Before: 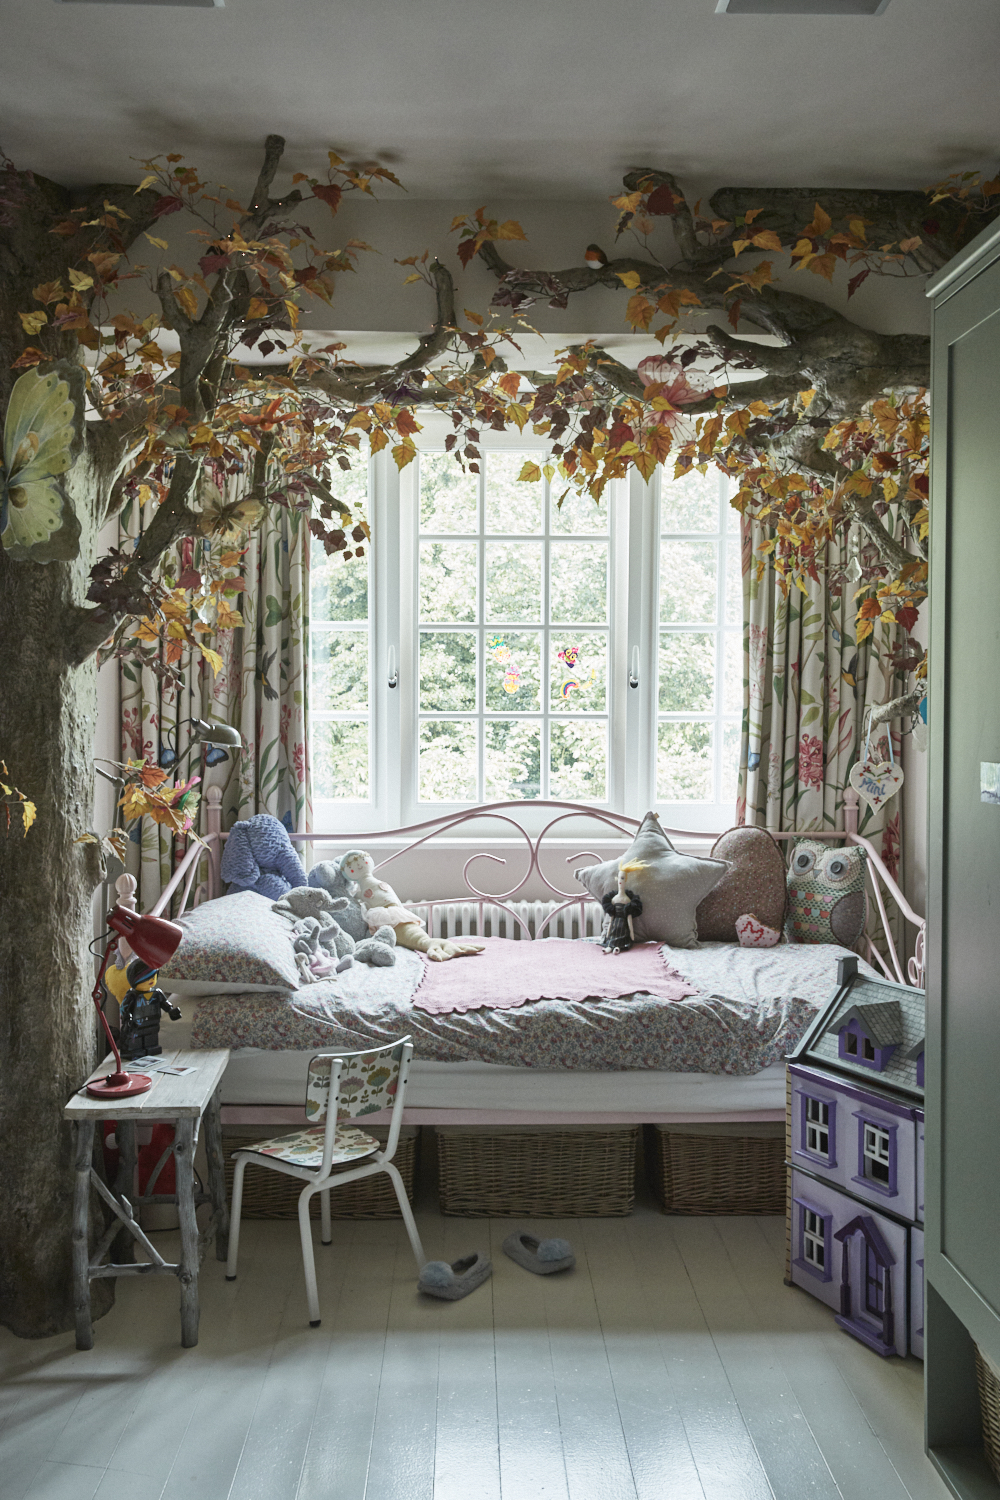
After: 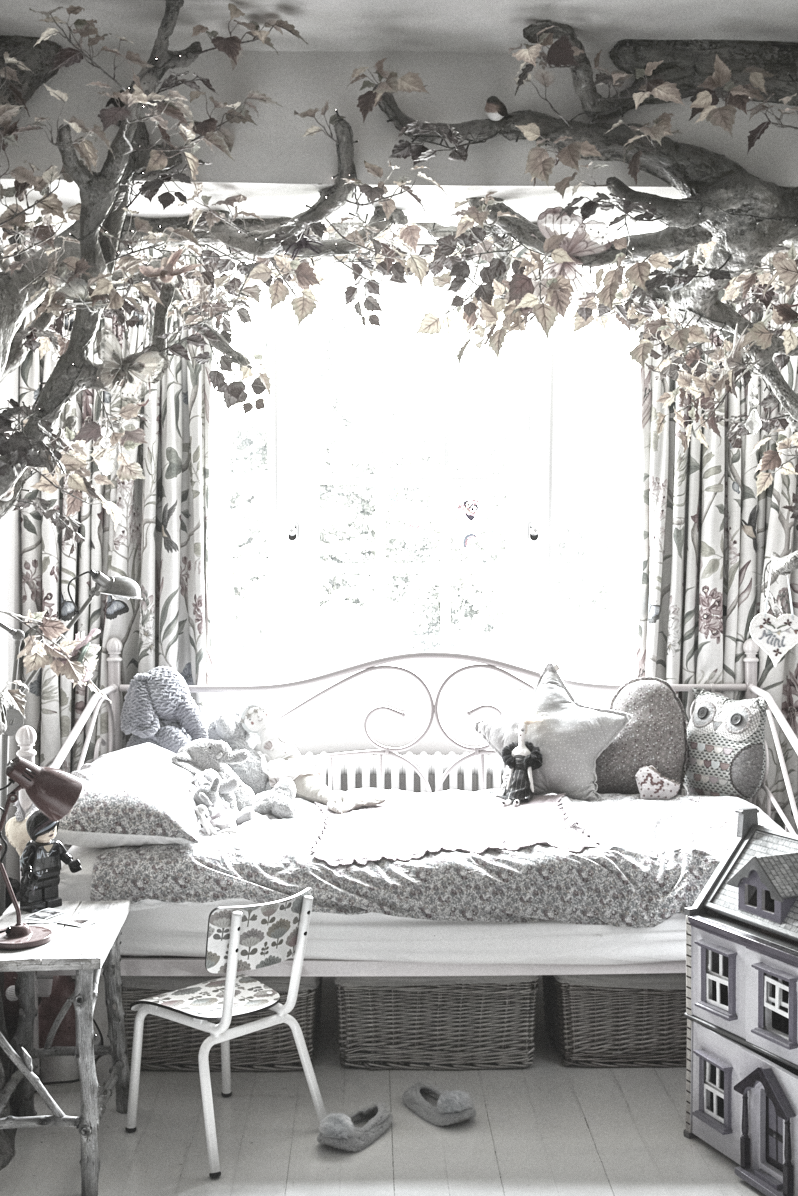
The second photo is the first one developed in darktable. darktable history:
crop and rotate: left 10.042%, top 9.929%, right 10.097%, bottom 10.285%
exposure: black level correction 0, exposure 1.446 EV, compensate exposure bias true, compensate highlight preservation false
color correction: highlights b* -0.002, saturation 0.157
